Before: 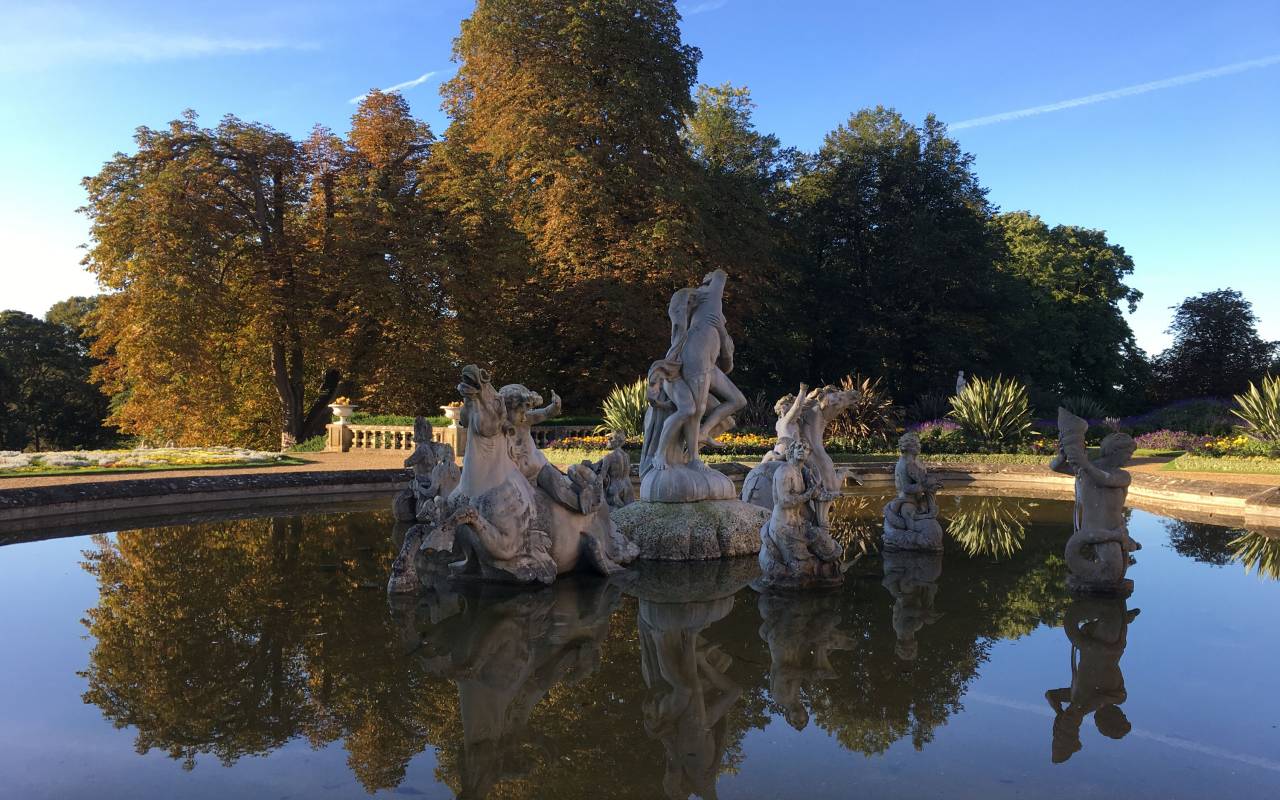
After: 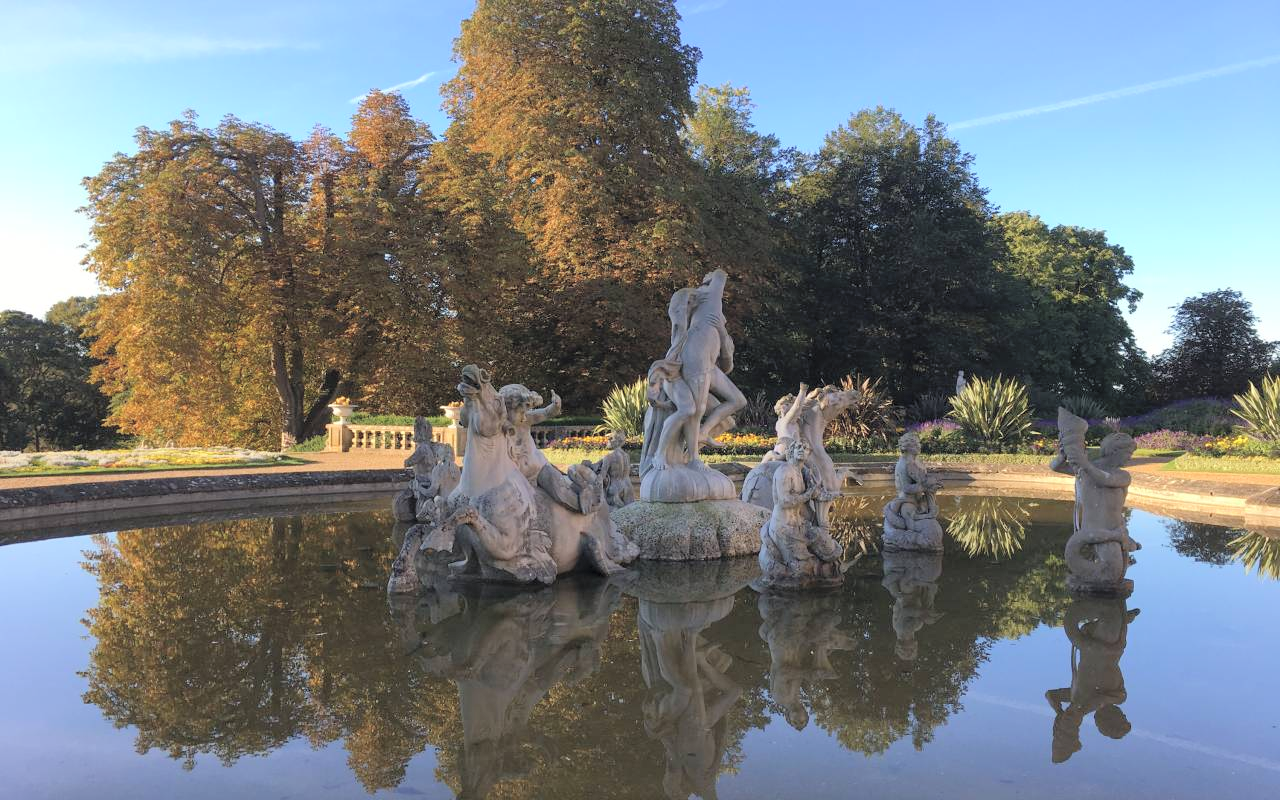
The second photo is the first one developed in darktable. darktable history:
contrast brightness saturation: brightness 0.273
